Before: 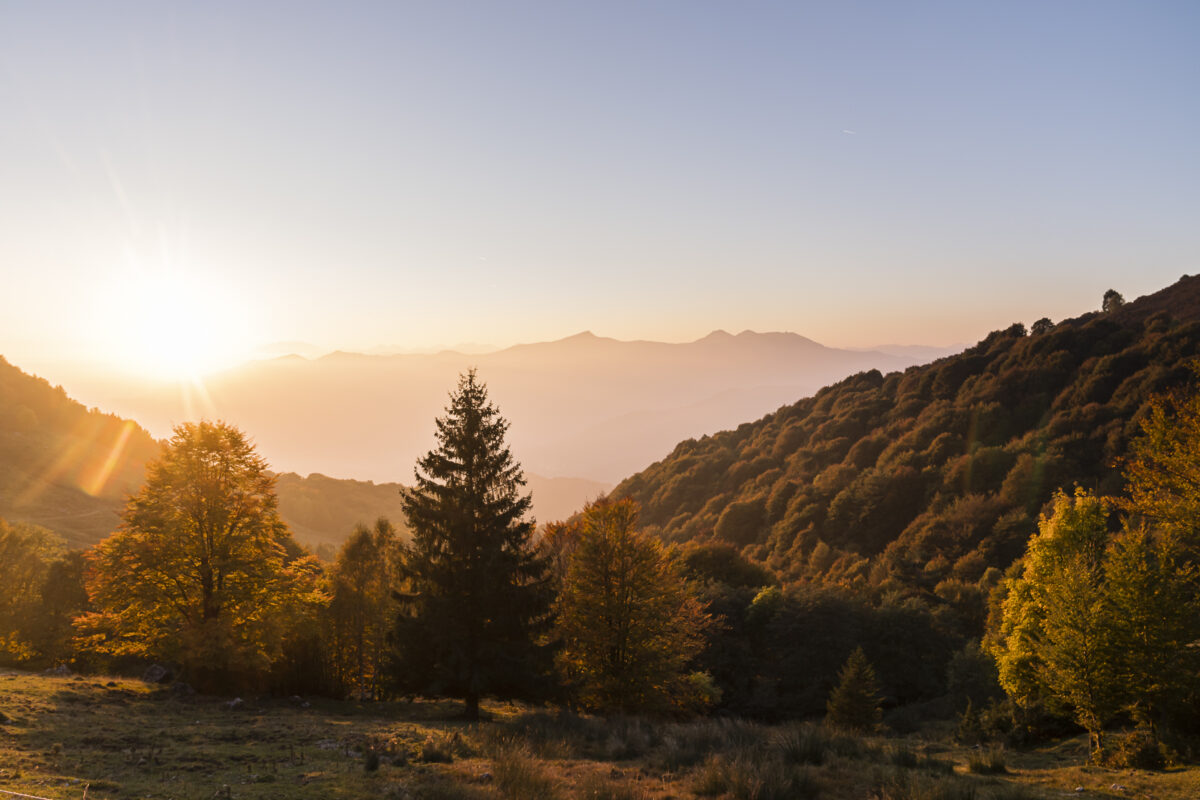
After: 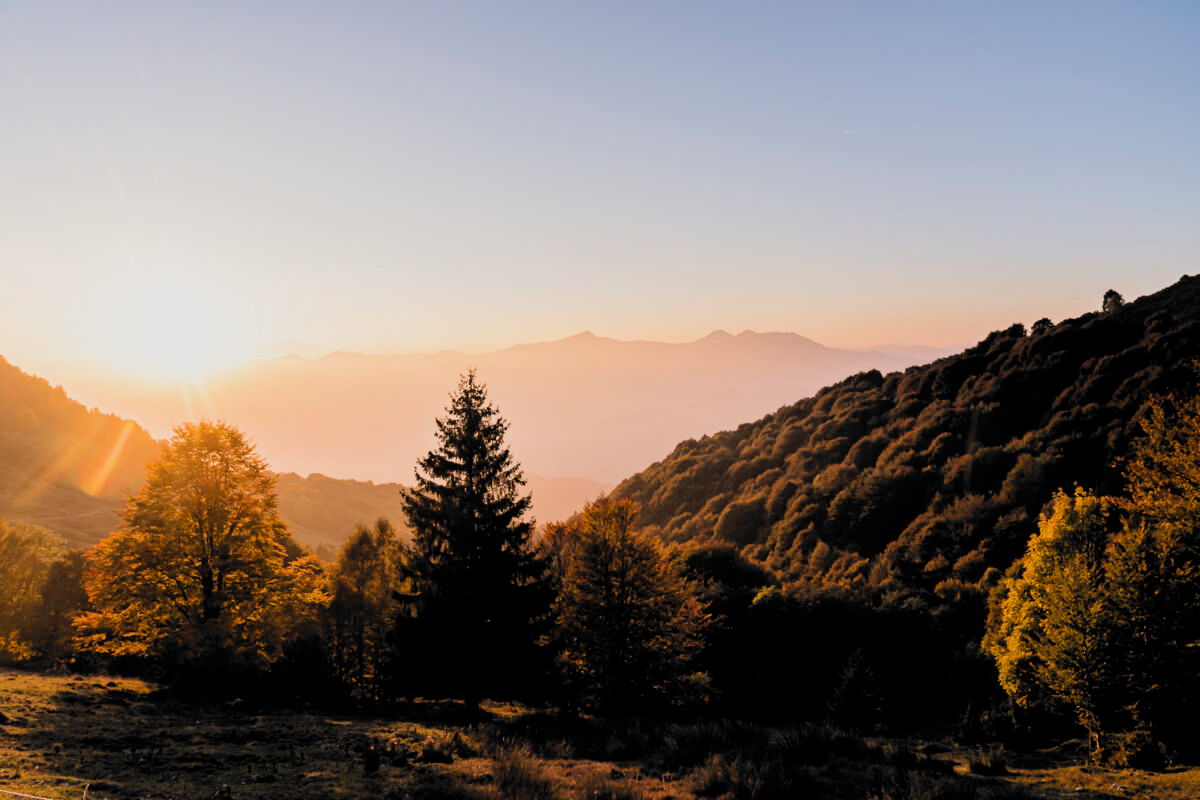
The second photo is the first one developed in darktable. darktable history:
filmic rgb: black relative exposure -5.04 EV, white relative exposure 3.97 EV, hardness 2.89, contrast 1.297, highlights saturation mix -28.74%, color science v6 (2022)
